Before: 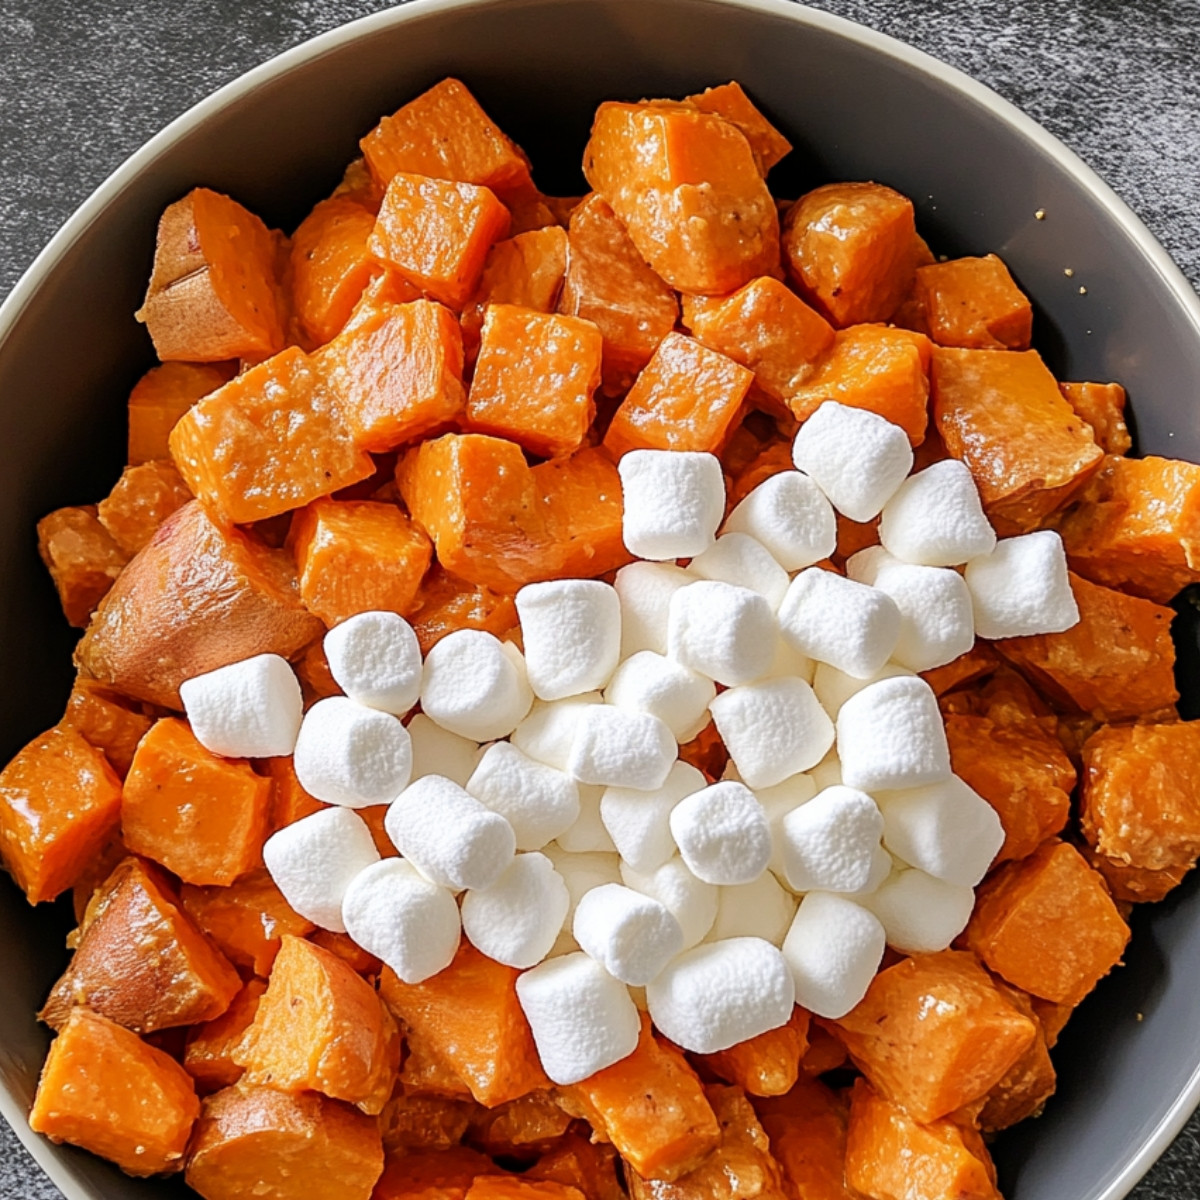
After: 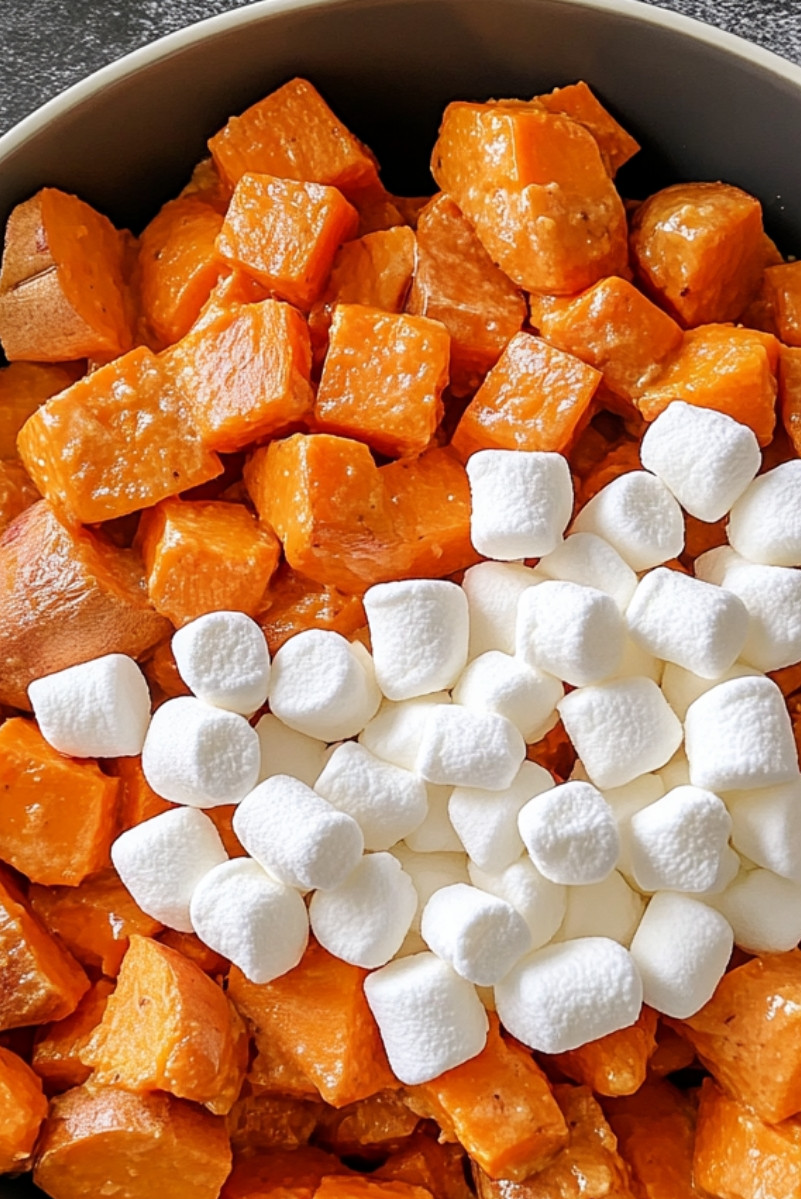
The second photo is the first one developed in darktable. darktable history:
crop and rotate: left 12.744%, right 20.502%
